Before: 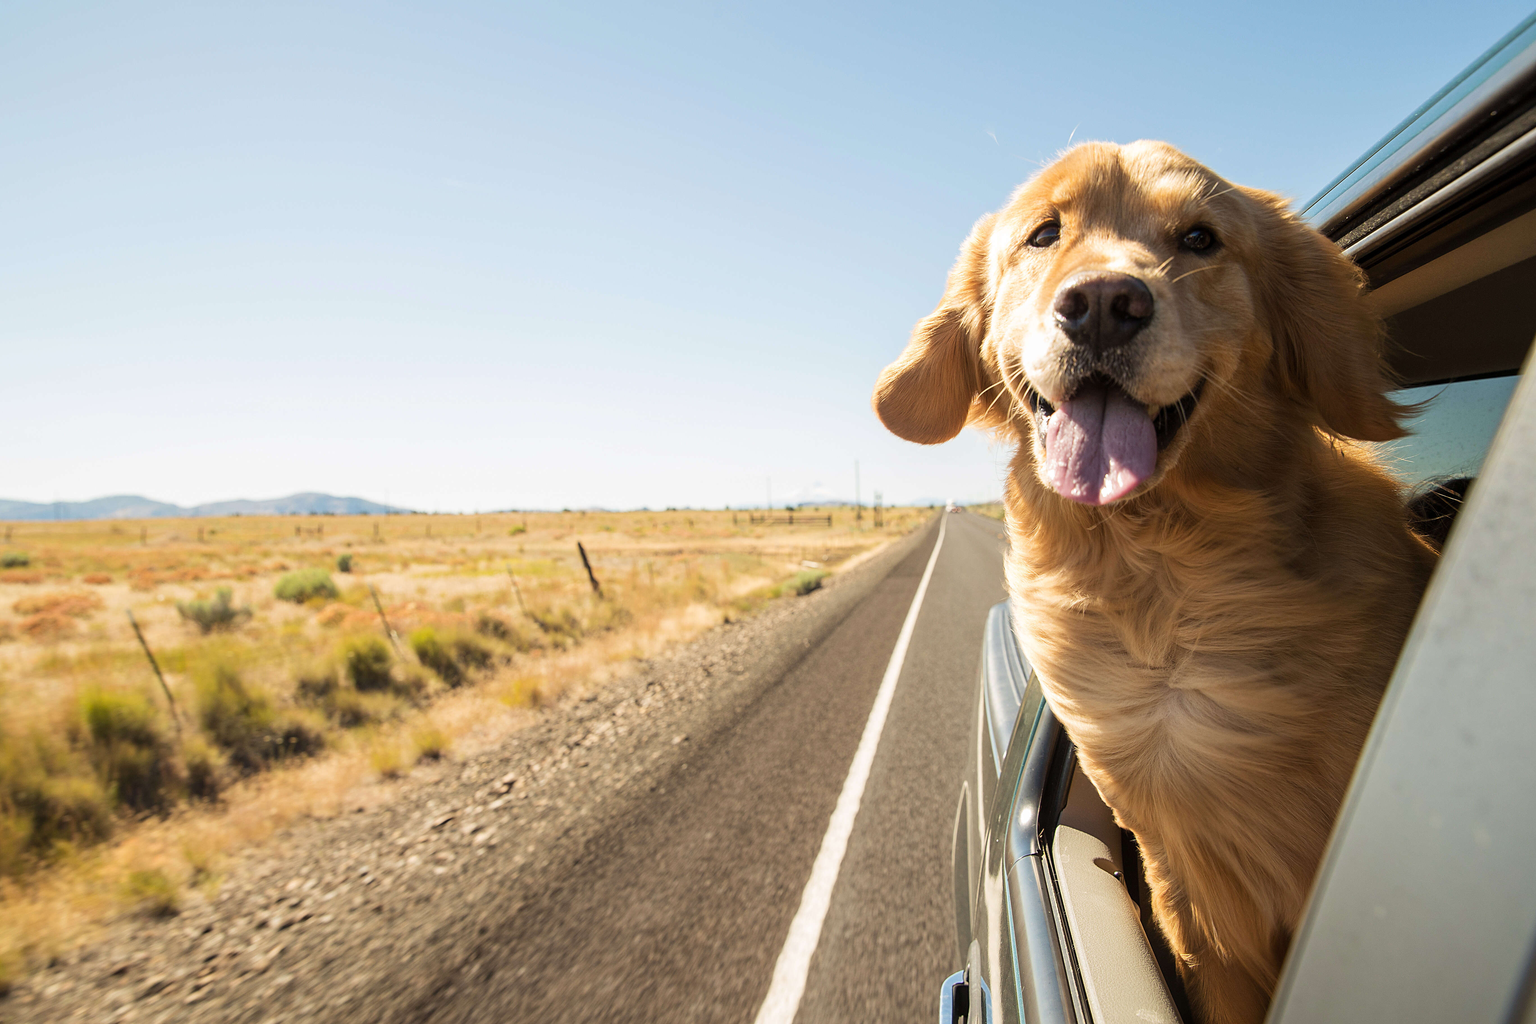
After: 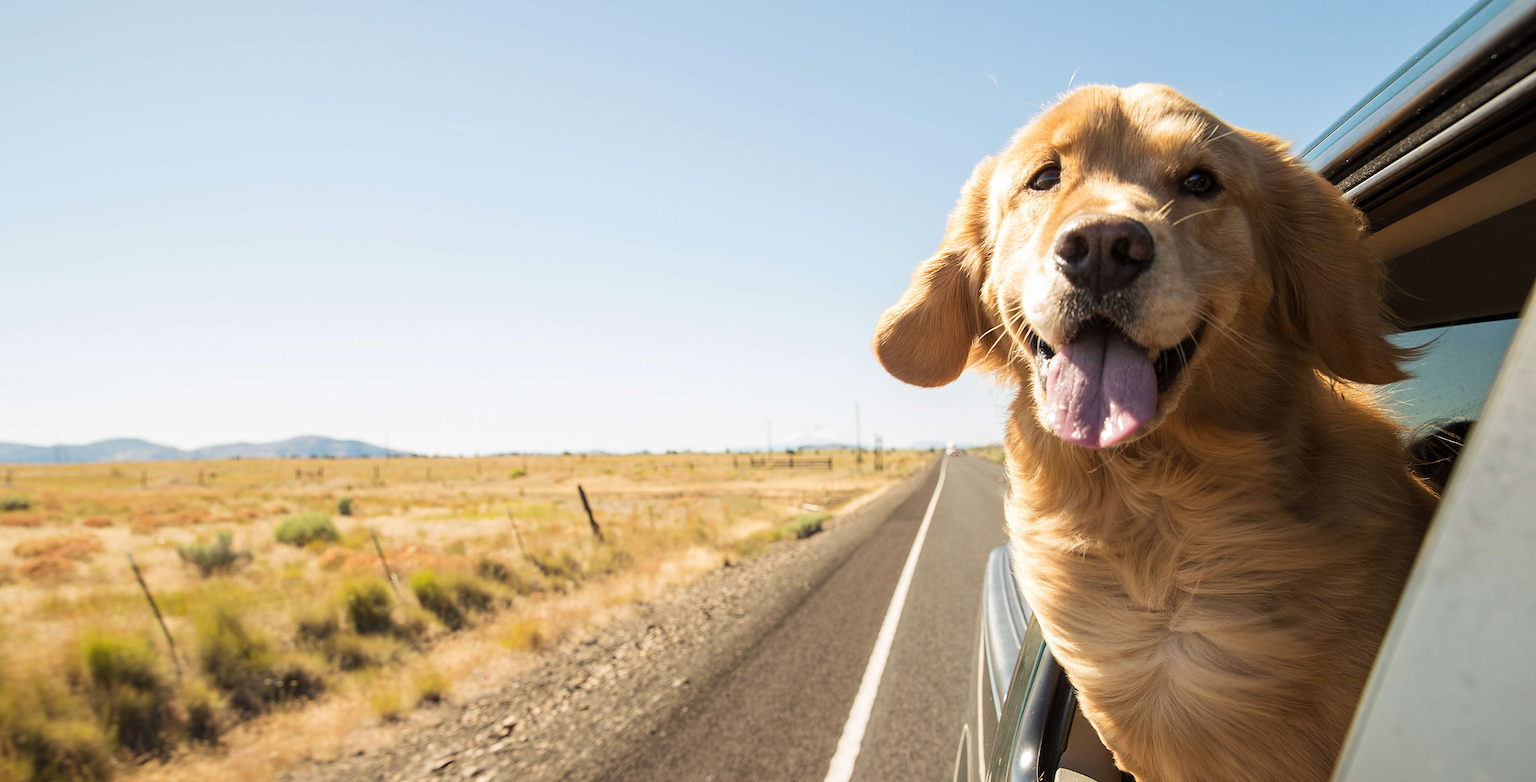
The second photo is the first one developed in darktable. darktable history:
crop: top 5.593%, bottom 18.034%
